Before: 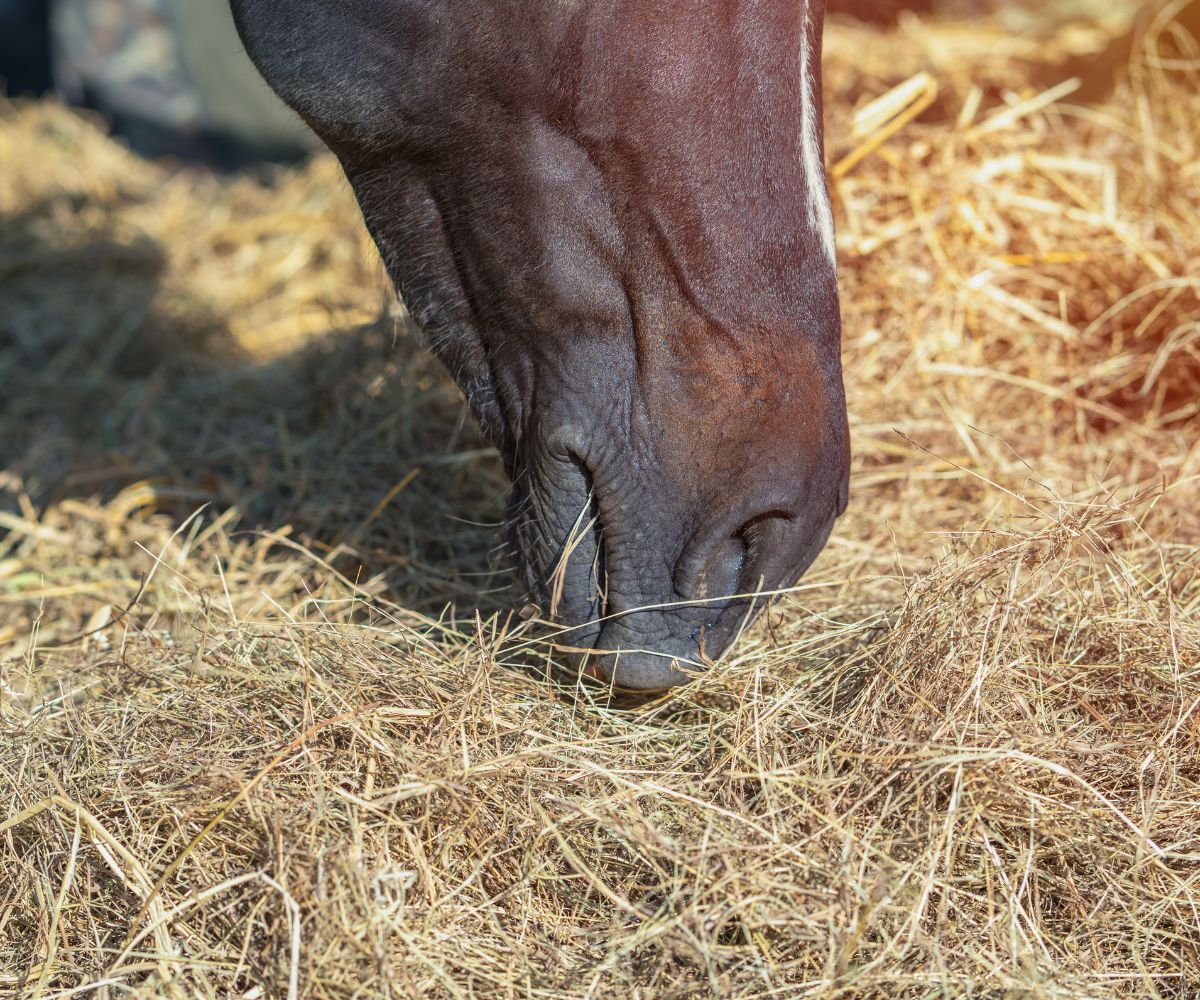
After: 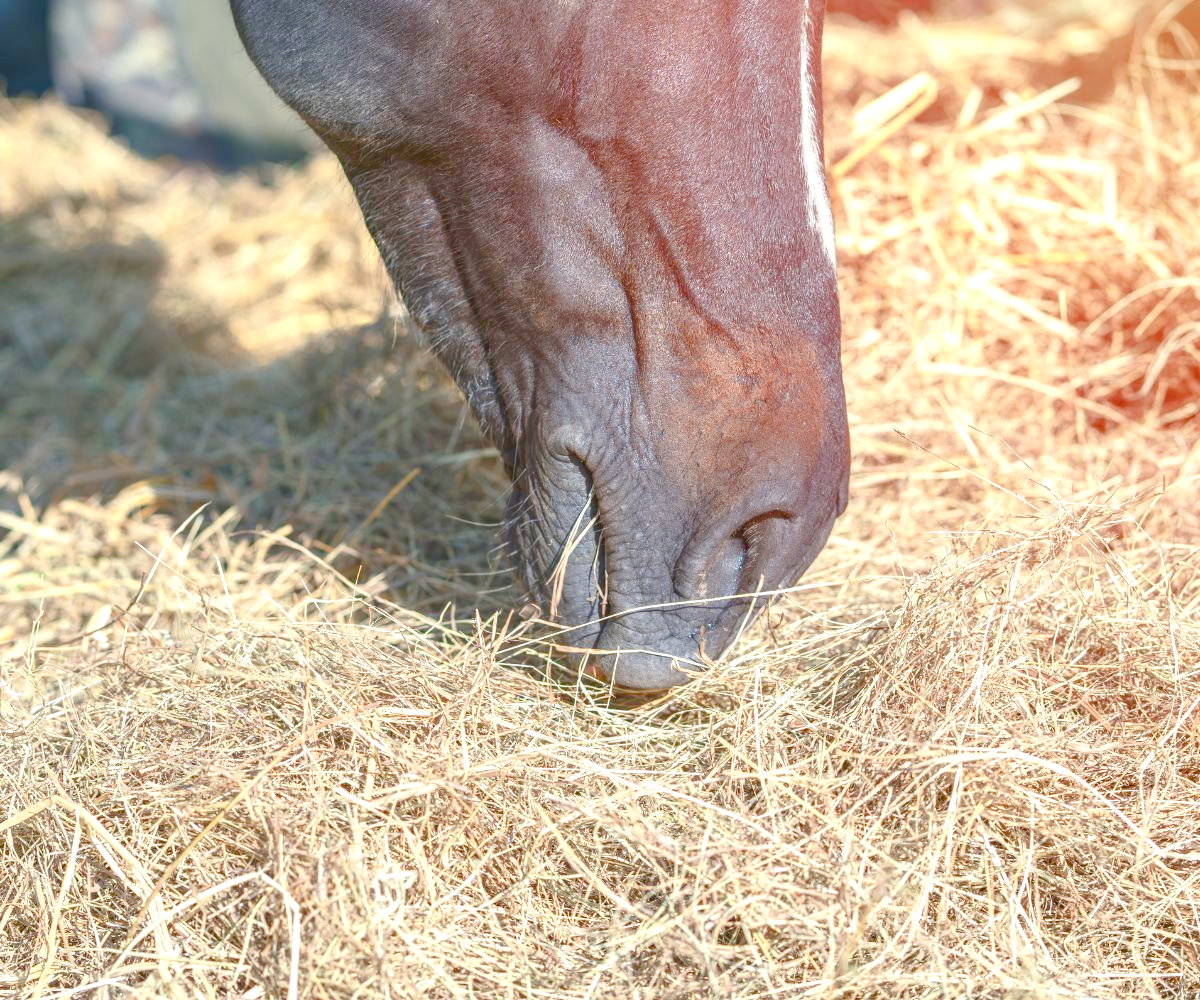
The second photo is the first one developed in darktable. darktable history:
exposure: black level correction 0, exposure 1.741 EV, compensate exposure bias true, compensate highlight preservation false
color balance rgb: shadows lift › chroma 1%, shadows lift › hue 113°, highlights gain › chroma 0.2%, highlights gain › hue 333°, perceptual saturation grading › global saturation 20%, perceptual saturation grading › highlights -50%, perceptual saturation grading › shadows 25%, contrast -30%
